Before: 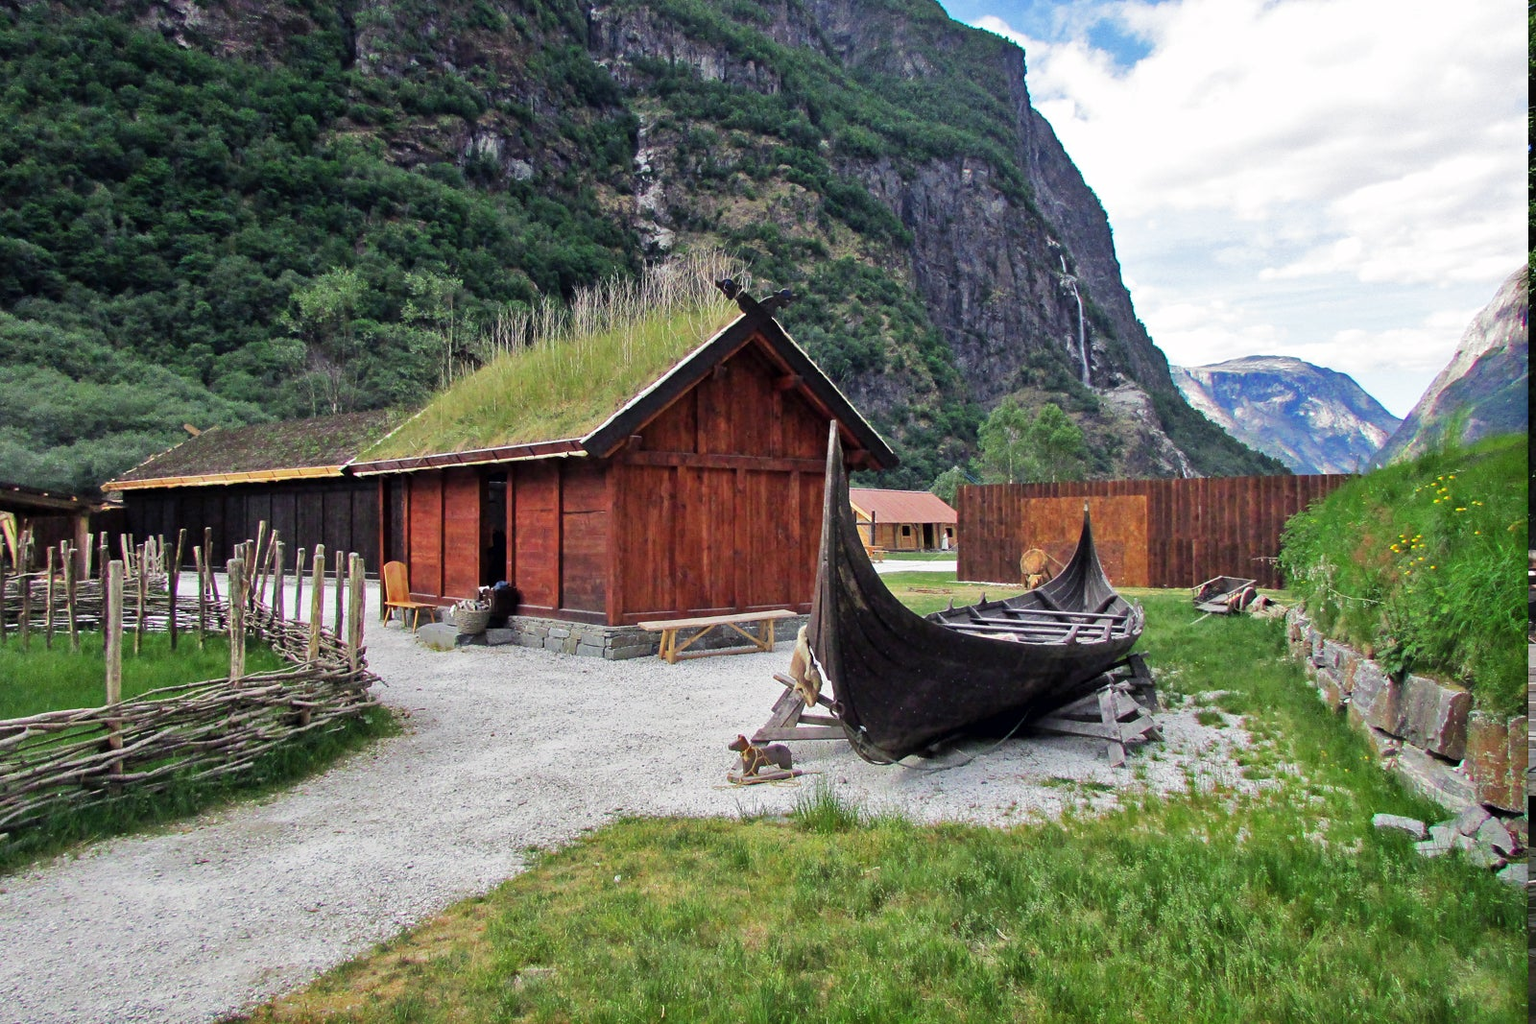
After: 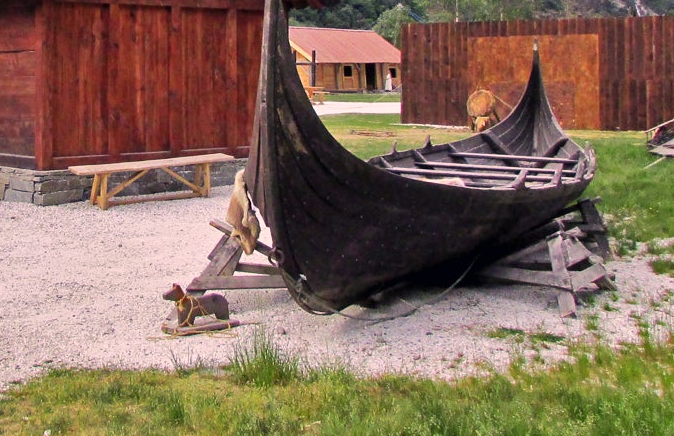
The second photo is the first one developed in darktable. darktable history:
crop: left 37.286%, top 45.244%, right 20.566%, bottom 13.859%
color correction: highlights a* 12.51, highlights b* 5.5
